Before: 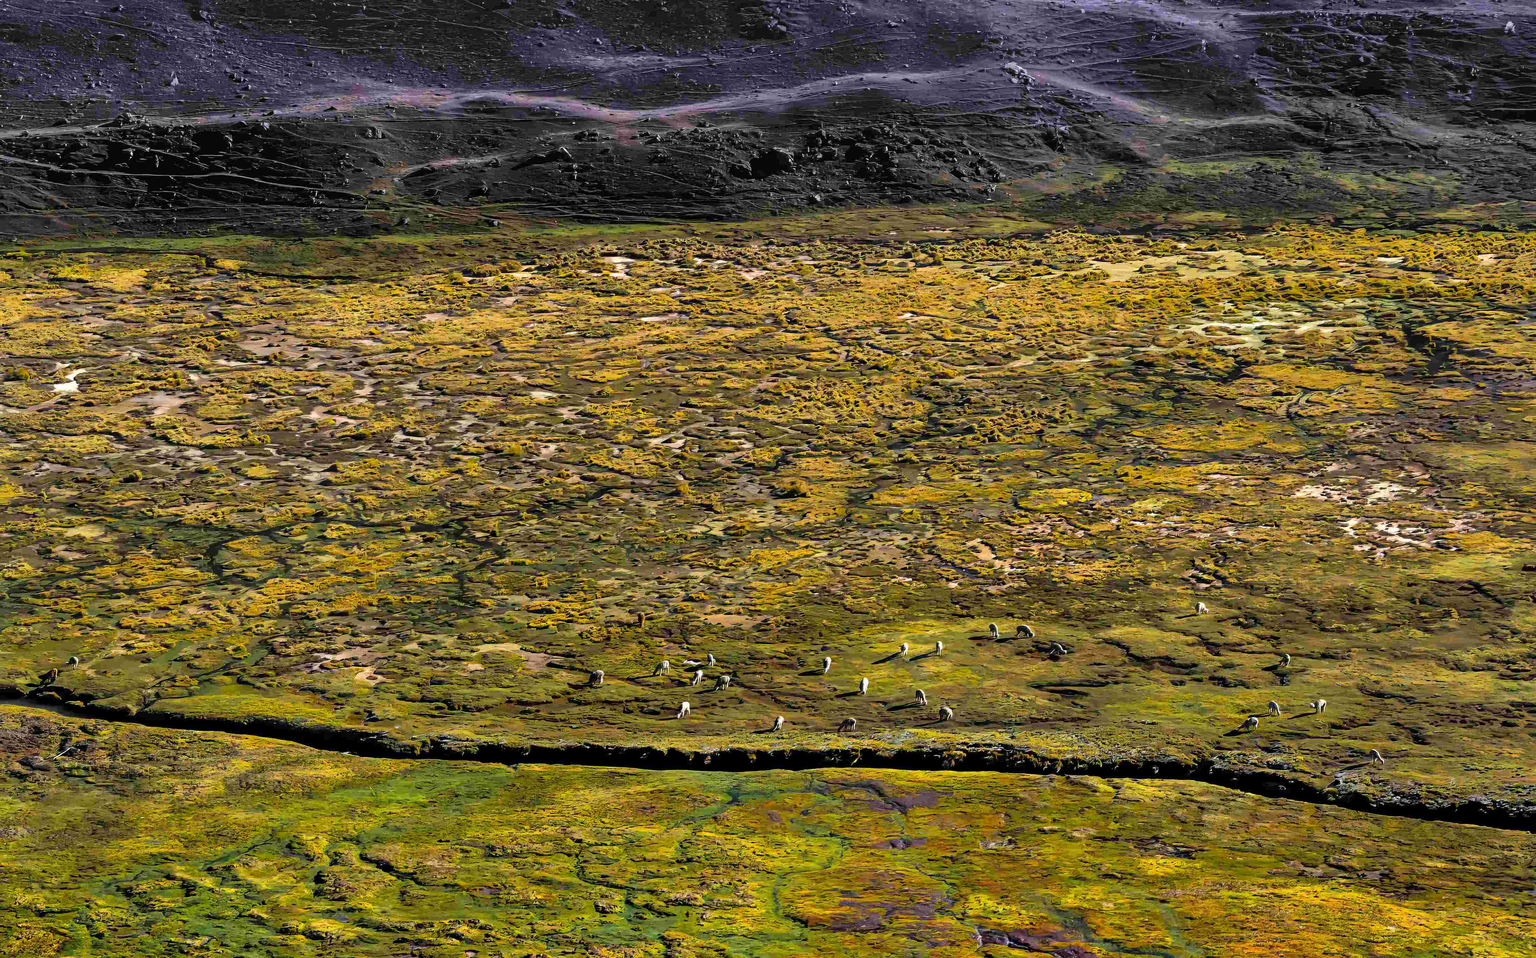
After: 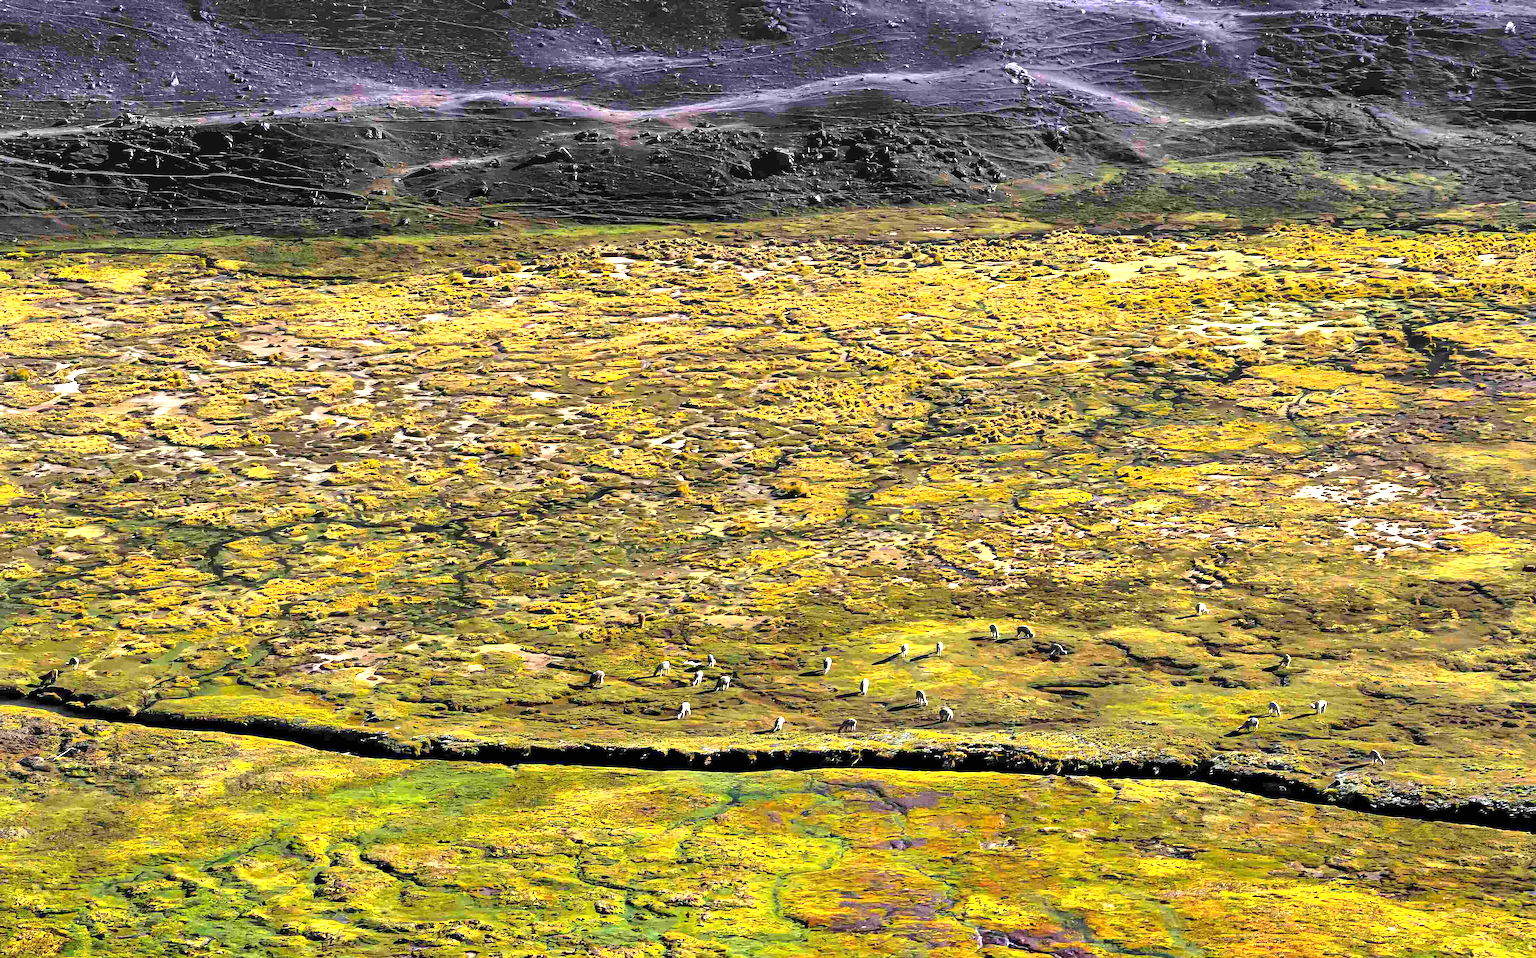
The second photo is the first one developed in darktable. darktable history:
exposure: black level correction 0, exposure 1.2 EV, compensate exposure bias true, compensate highlight preservation false
tone equalizer: on, module defaults
